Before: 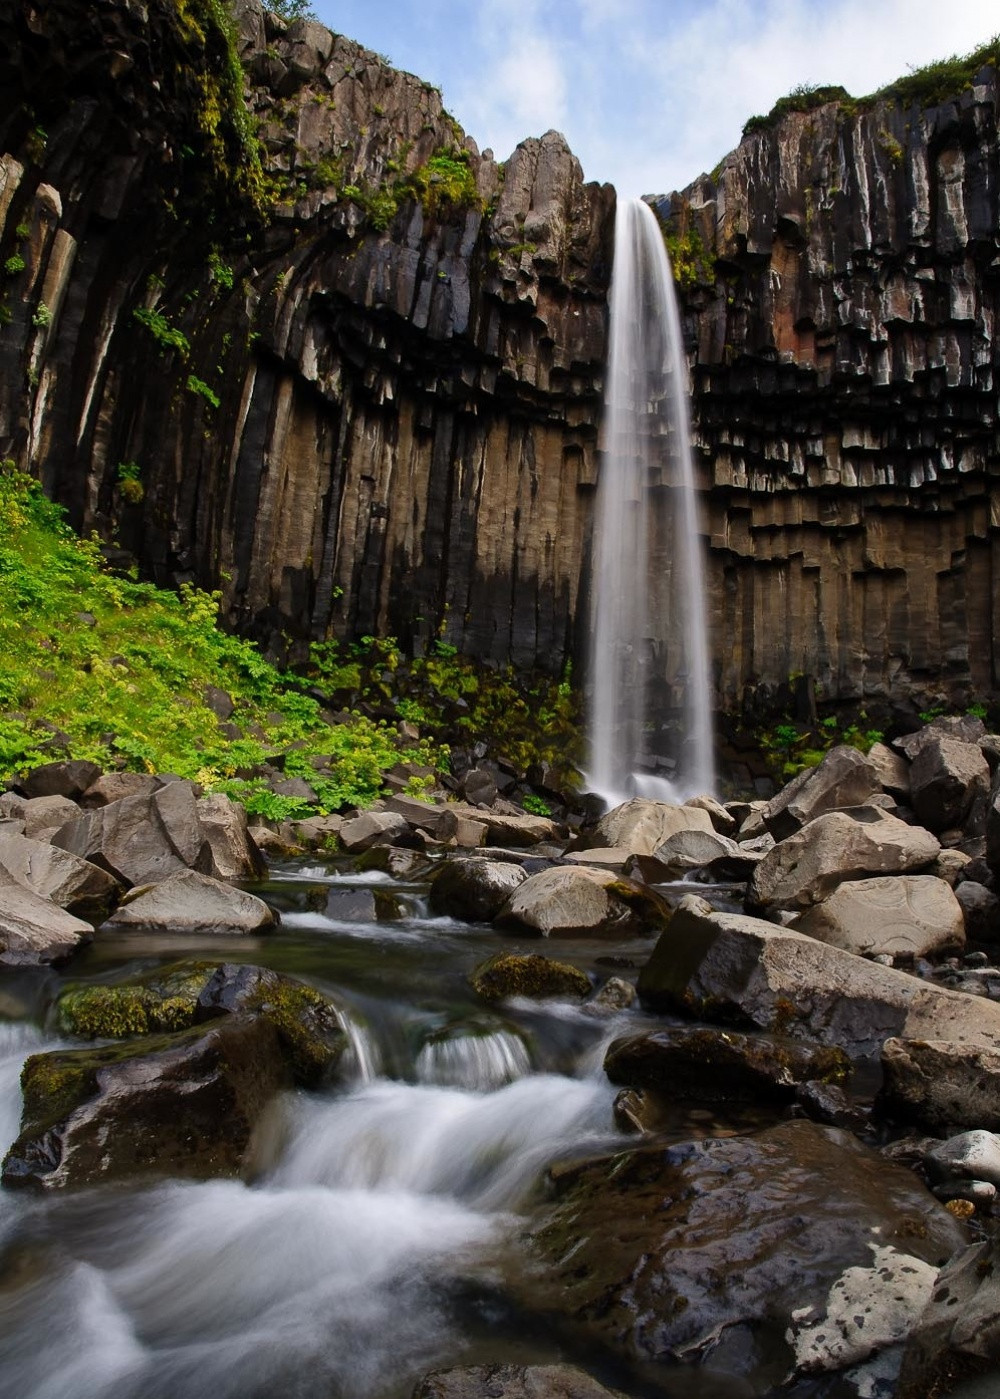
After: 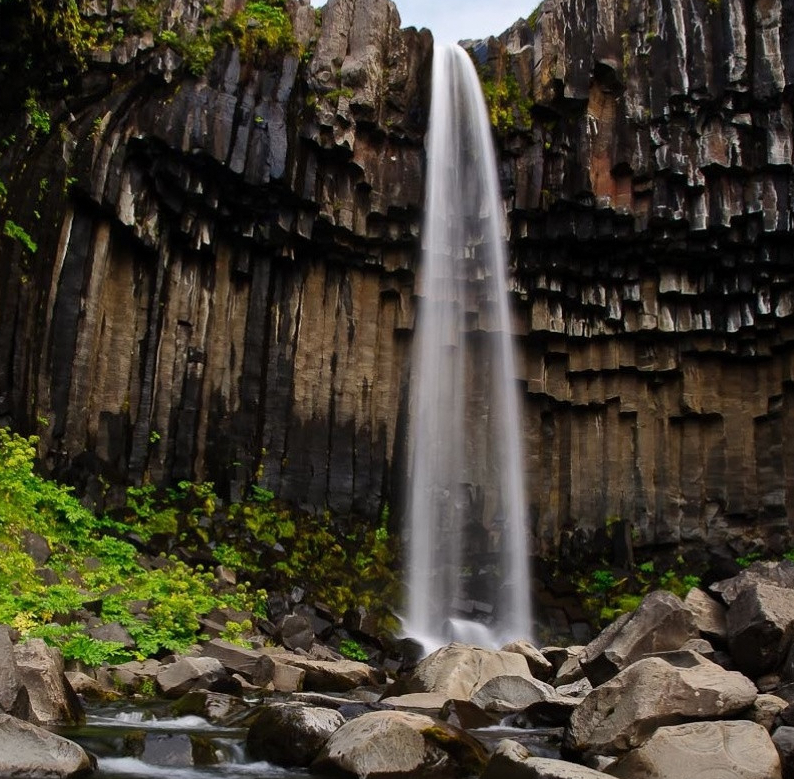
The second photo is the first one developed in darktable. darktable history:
crop: left 18.38%, top 11.092%, right 2.134%, bottom 33.217%
tone equalizer: on, module defaults
grain: coarseness 0.81 ISO, strength 1.34%, mid-tones bias 0%
